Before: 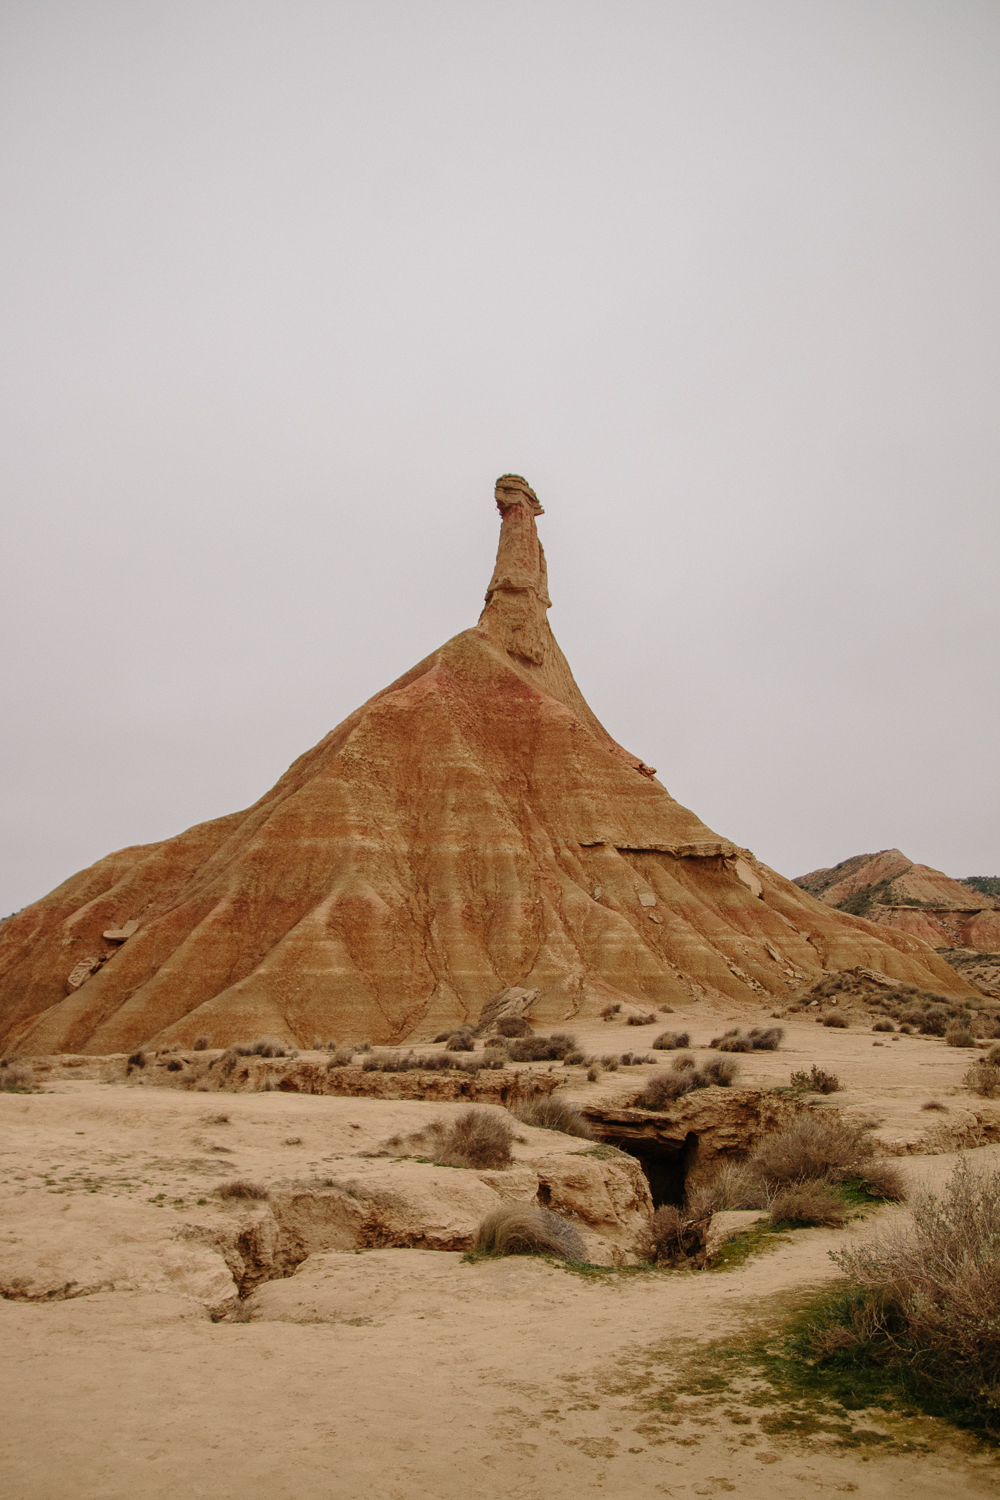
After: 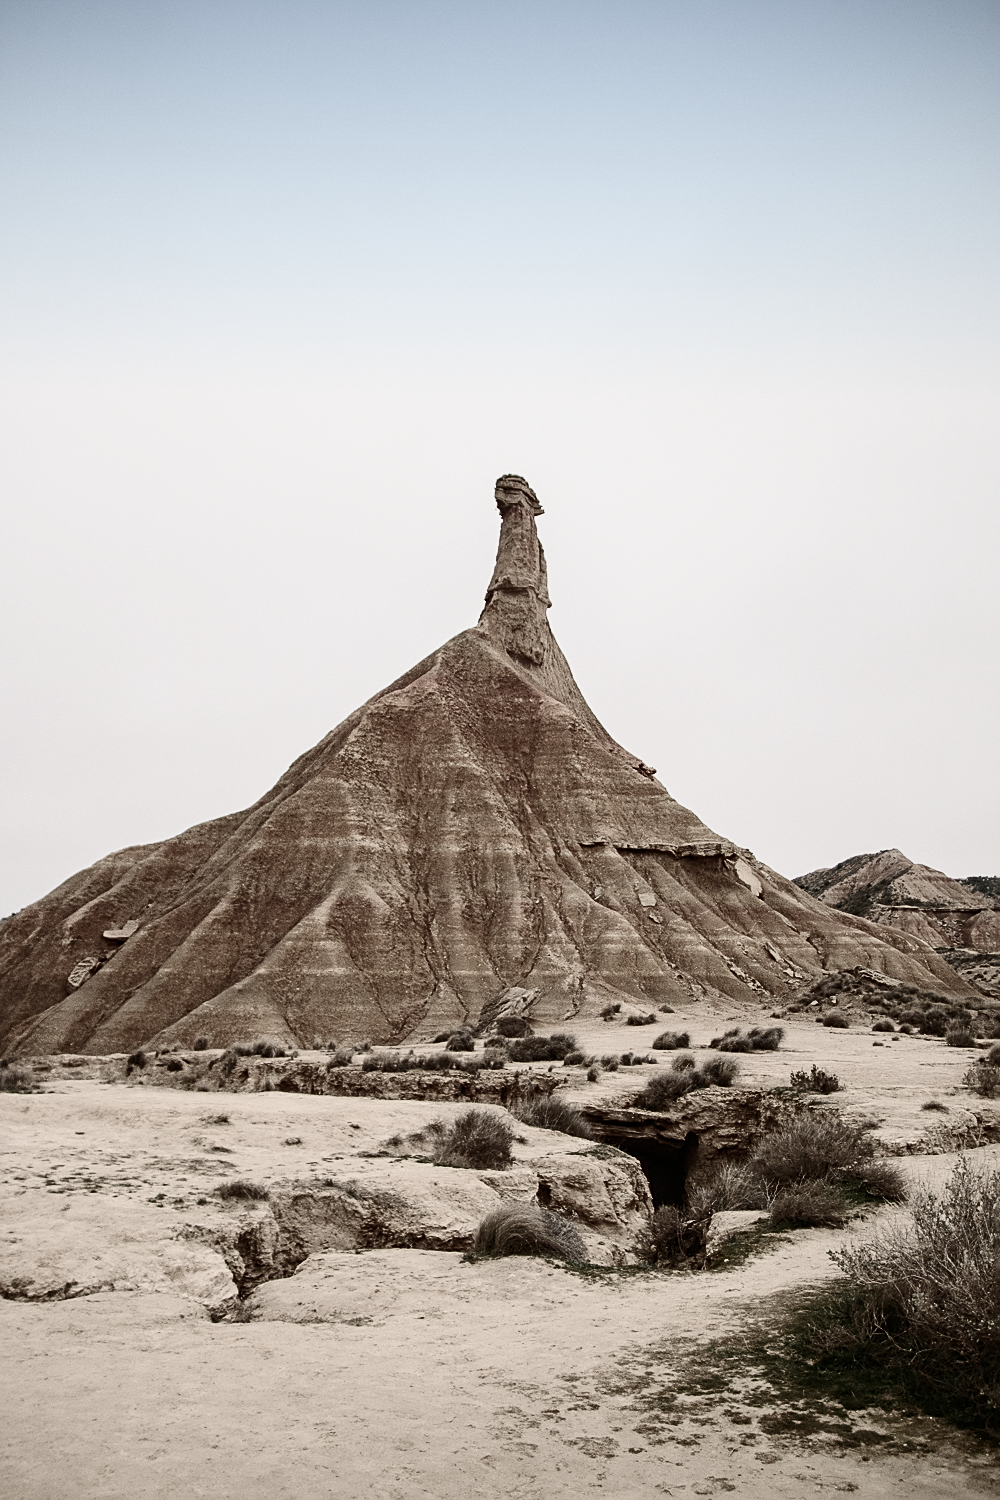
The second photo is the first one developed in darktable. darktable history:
graduated density: density 2.02 EV, hardness 44%, rotation 0.374°, offset 8.21, hue 208.8°, saturation 97%
color correction: saturation 0.3
sharpen: on, module defaults
contrast brightness saturation: contrast 0.4, brightness 0.05, saturation 0.25
